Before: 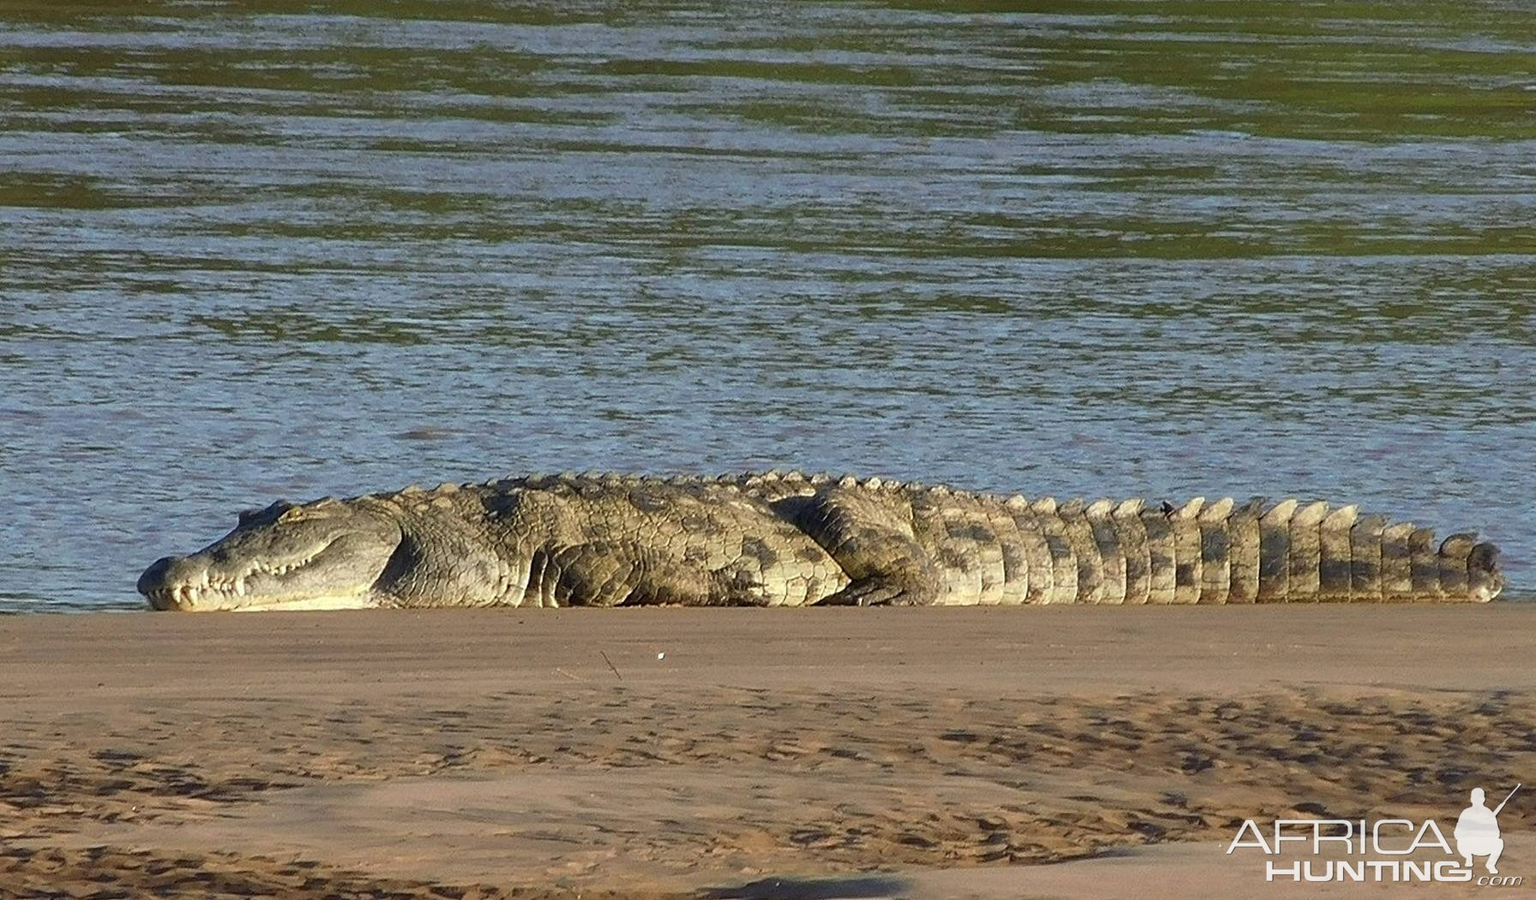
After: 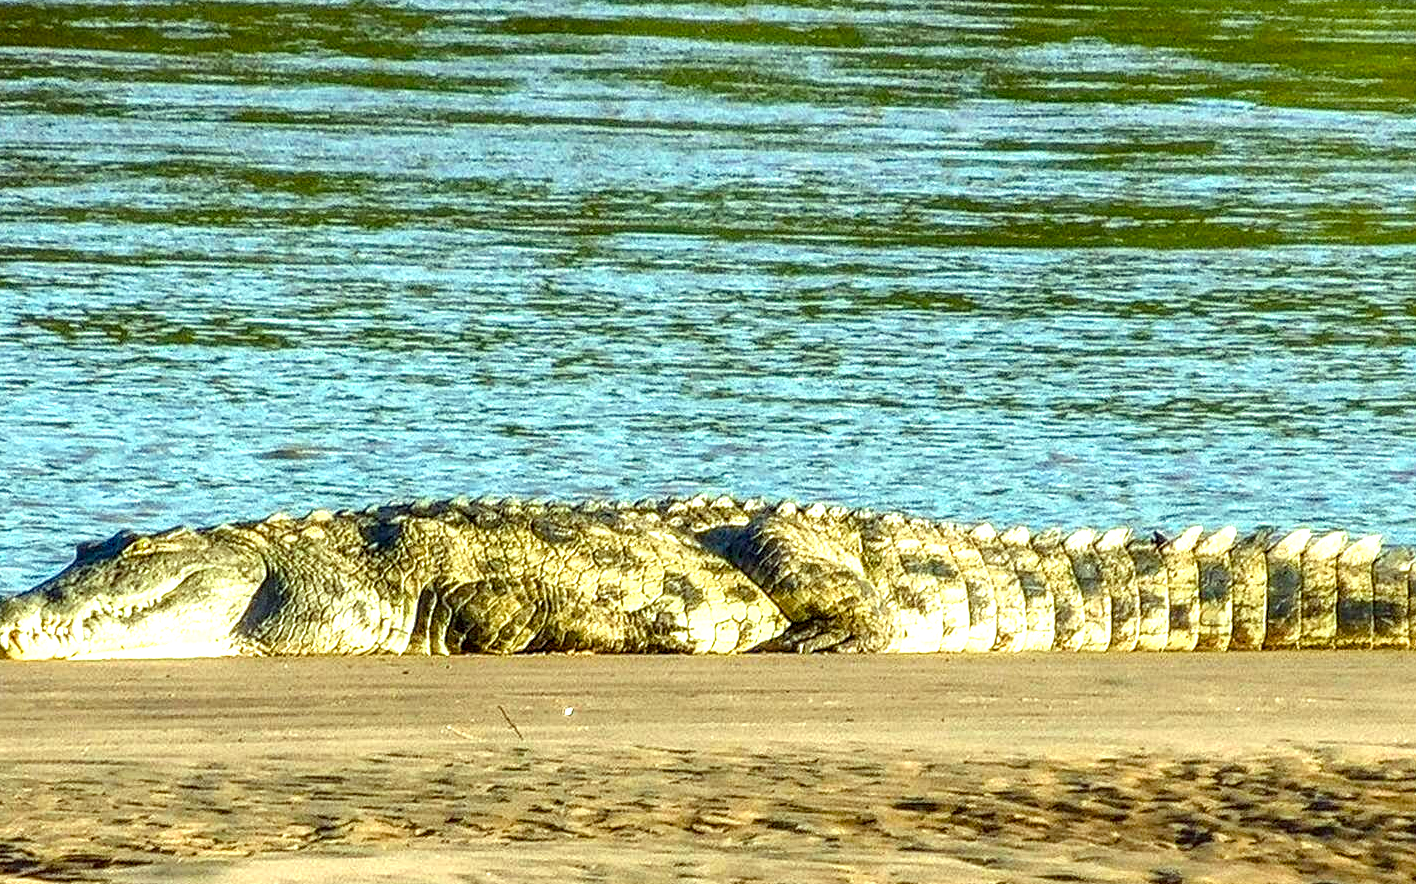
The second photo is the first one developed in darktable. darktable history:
crop: left 11.31%, top 5.092%, right 9.579%, bottom 10.495%
color balance rgb: shadows lift › luminance -7.972%, shadows lift › chroma 2.397%, shadows lift › hue 163.13°, highlights gain › luminance 15.495%, highlights gain › chroma 6.898%, highlights gain › hue 124.87°, perceptual saturation grading › global saturation 14.517%, perceptual saturation grading › highlights -25.206%, perceptual saturation grading › shadows 29.245%, global vibrance 50.099%
exposure: black level correction 0.001, exposure 1 EV, compensate highlight preservation false
local contrast: highlights 0%, shadows 2%, detail 181%
